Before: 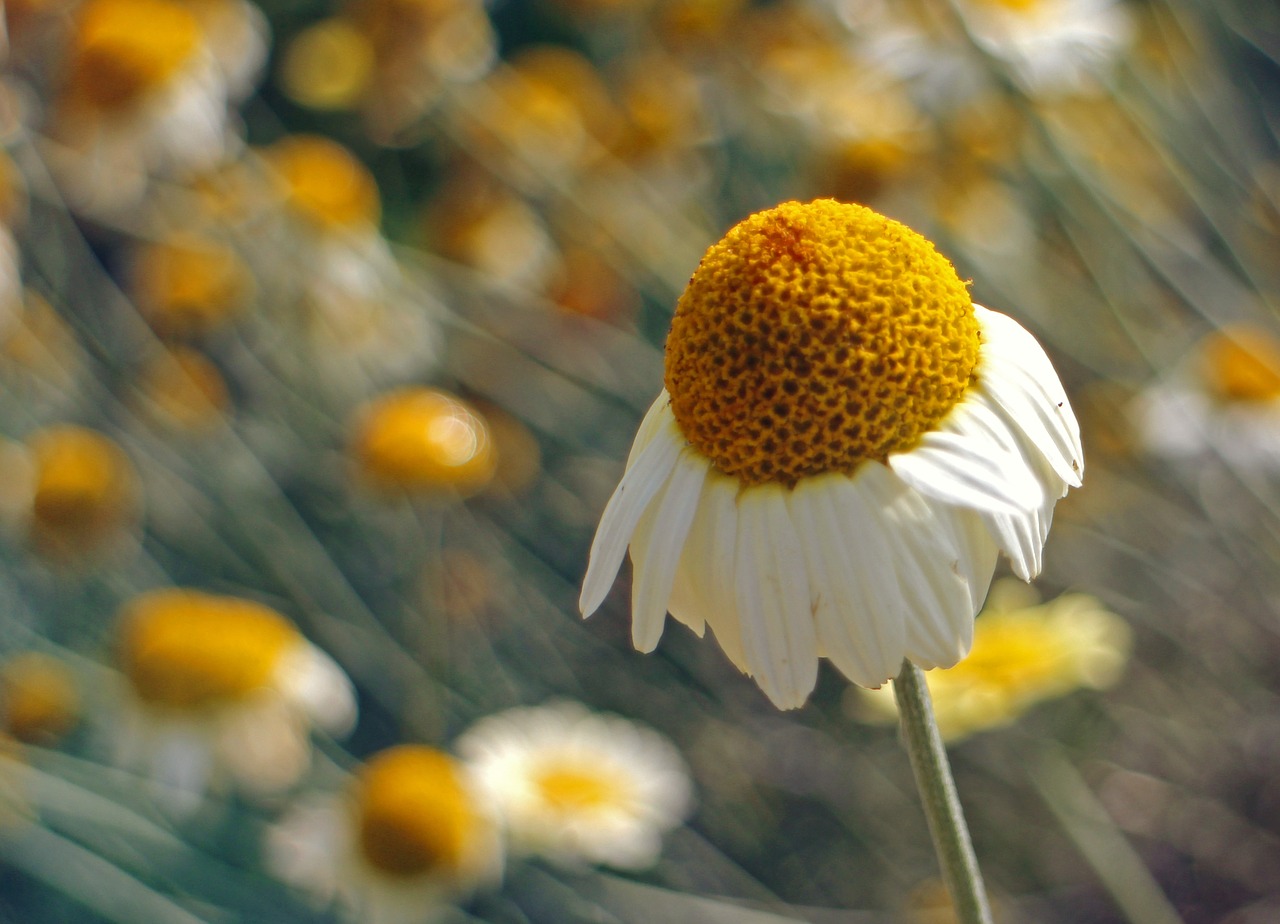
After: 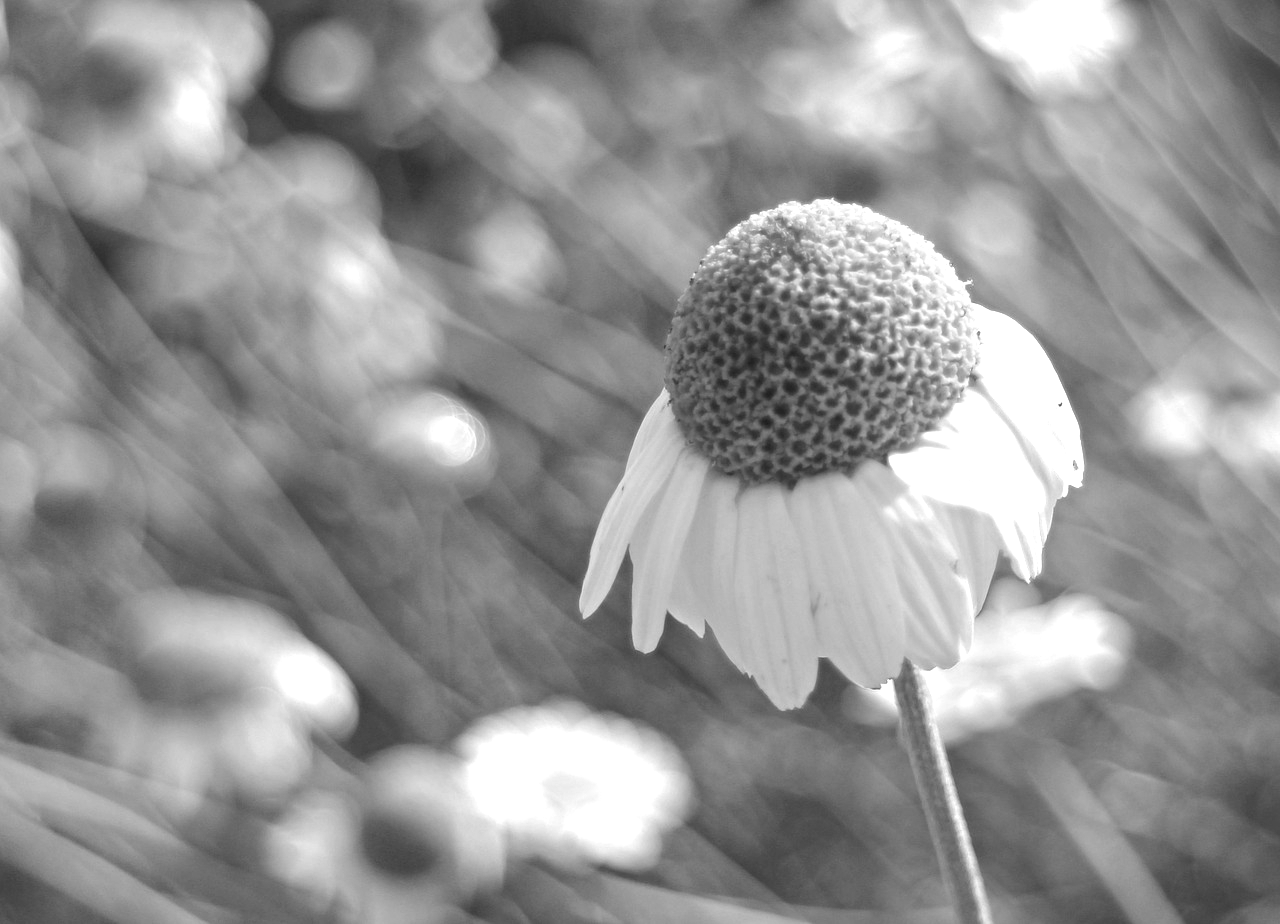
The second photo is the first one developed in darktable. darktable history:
exposure: black level correction 0, exposure 1.099 EV, compensate highlight preservation false
tone equalizer: edges refinement/feathering 500, mask exposure compensation -1.57 EV, preserve details no
color calibration: output gray [0.267, 0.423, 0.267, 0], illuminant as shot in camera, x 0.358, y 0.373, temperature 4628.91 K
